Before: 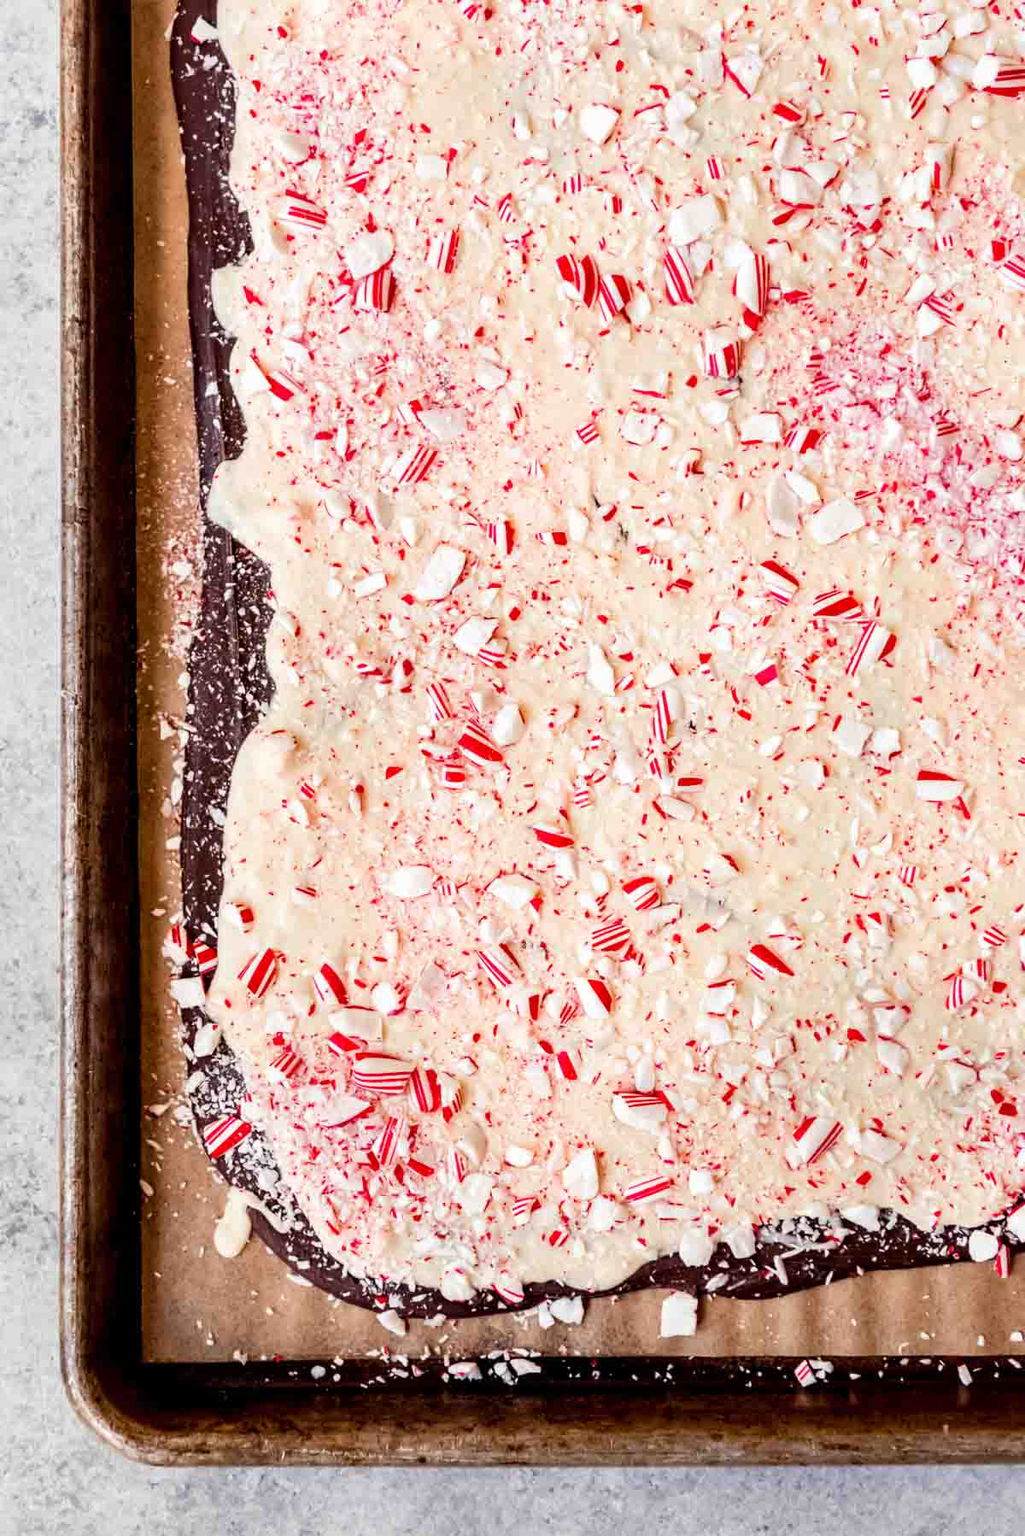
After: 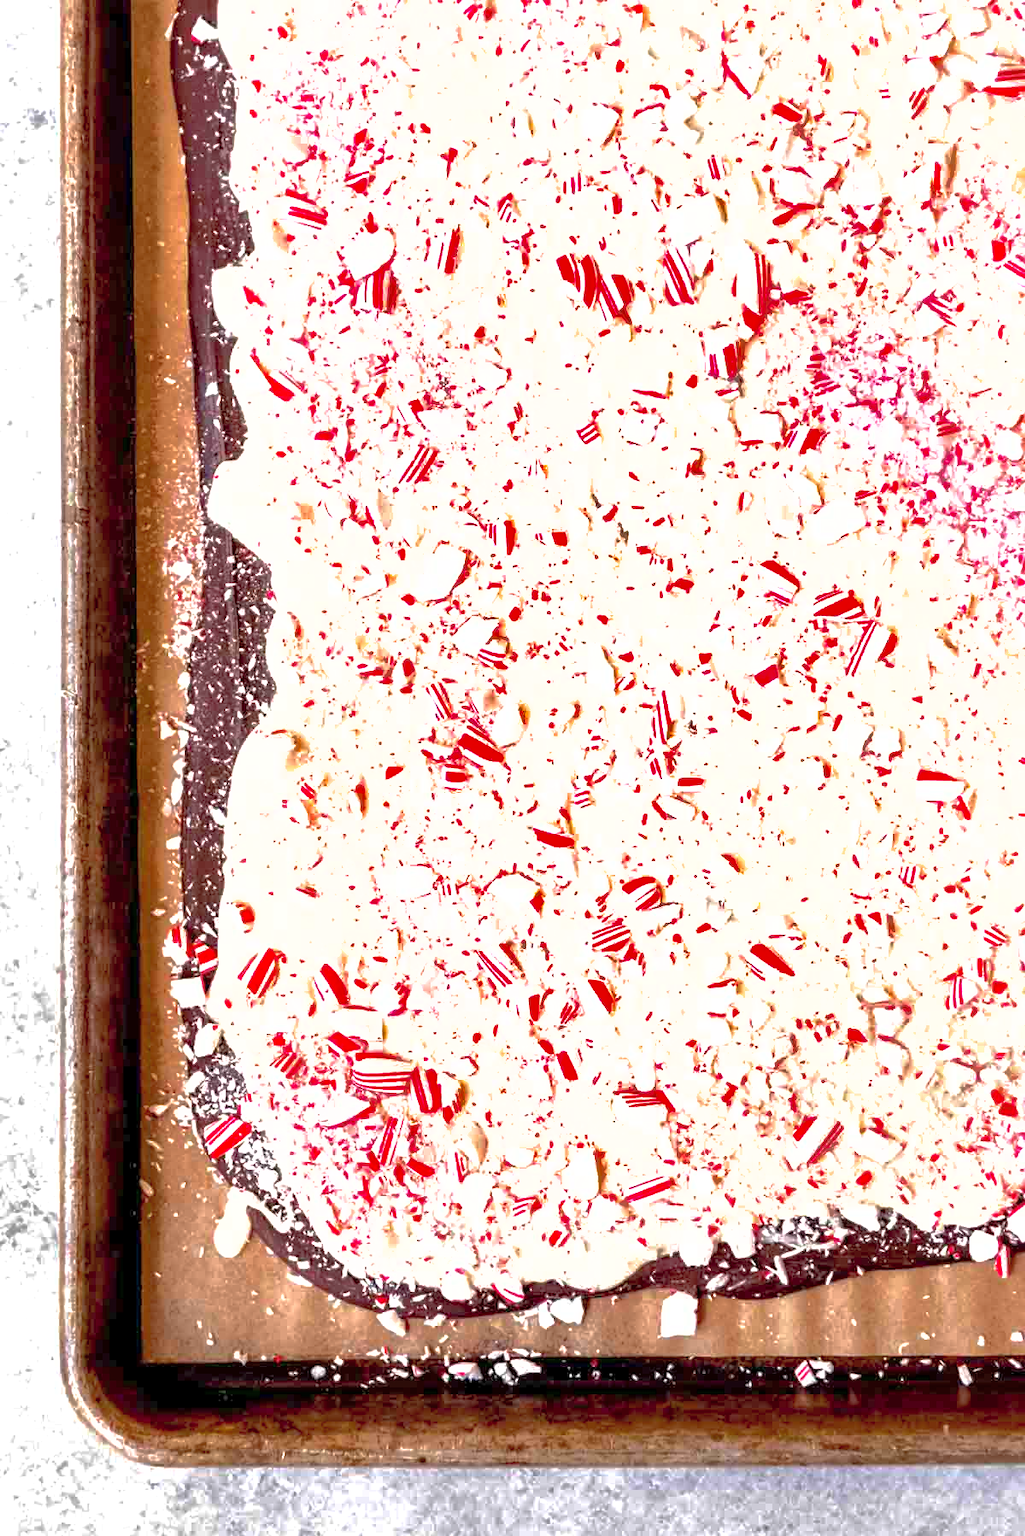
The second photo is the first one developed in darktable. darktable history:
exposure: exposure 0.772 EV, compensate highlight preservation false
shadows and highlights: shadows 58.18, highlights -60
